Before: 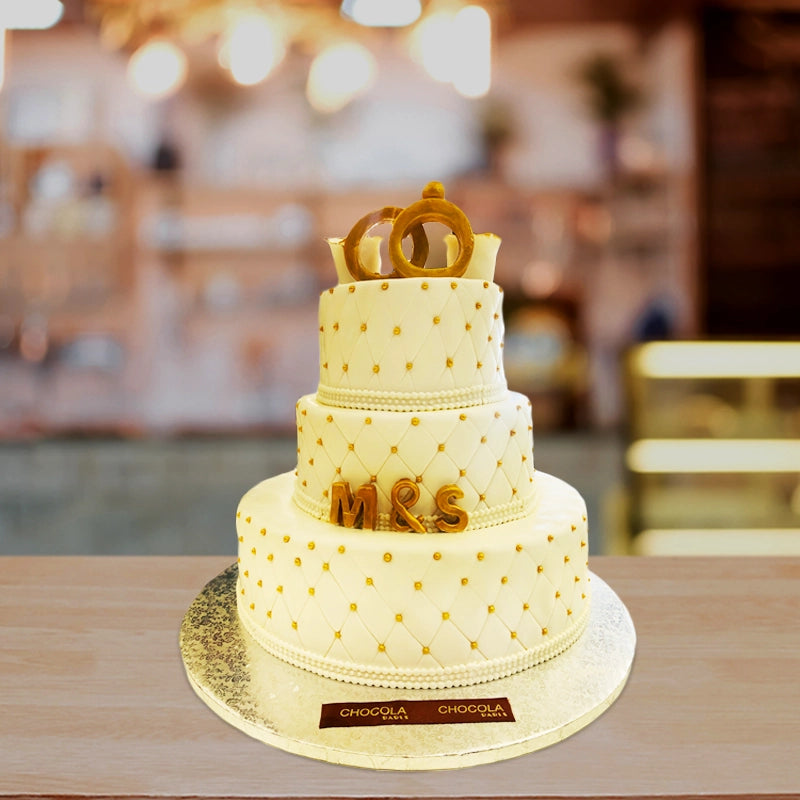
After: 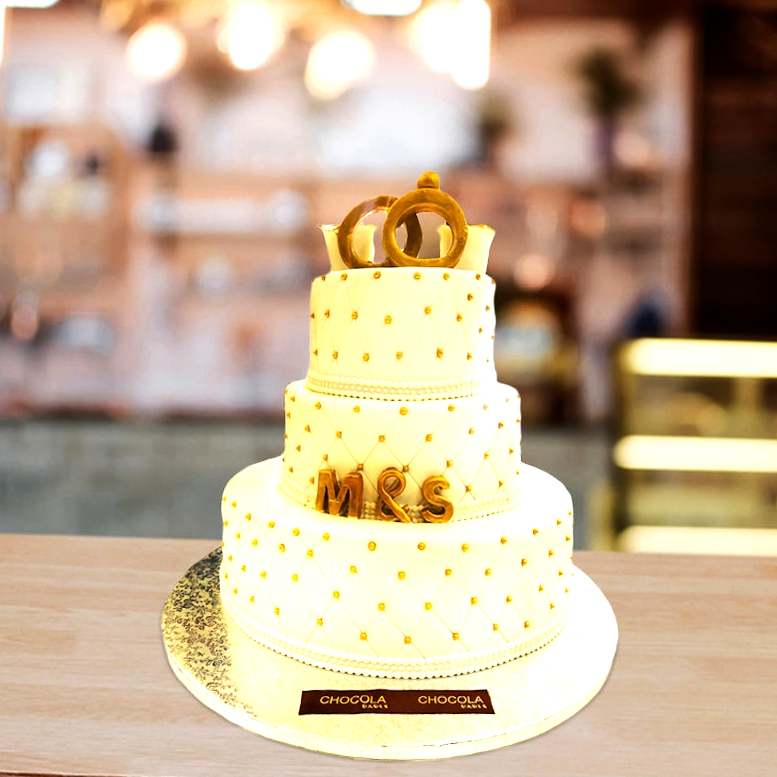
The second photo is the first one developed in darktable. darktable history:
tone equalizer: -8 EV -0.75 EV, -7 EV -0.7 EV, -6 EV -0.6 EV, -5 EV -0.4 EV, -3 EV 0.4 EV, -2 EV 0.6 EV, -1 EV 0.7 EV, +0 EV 0.75 EV, edges refinement/feathering 500, mask exposure compensation -1.57 EV, preserve details no
crop and rotate: angle -1.69°
